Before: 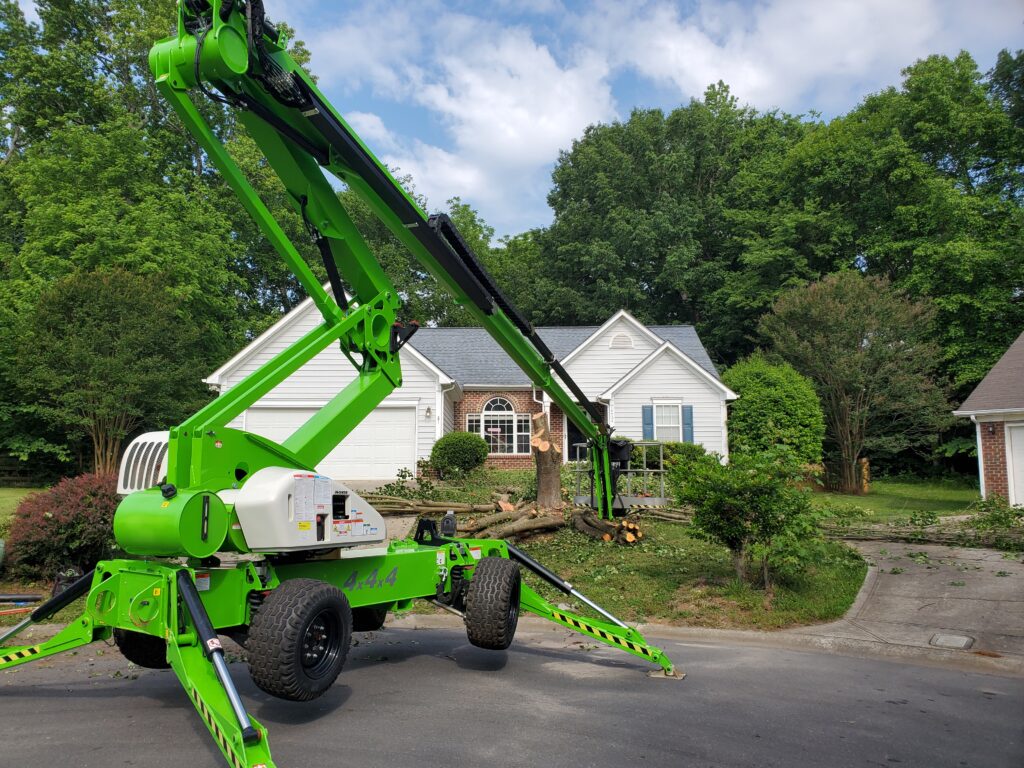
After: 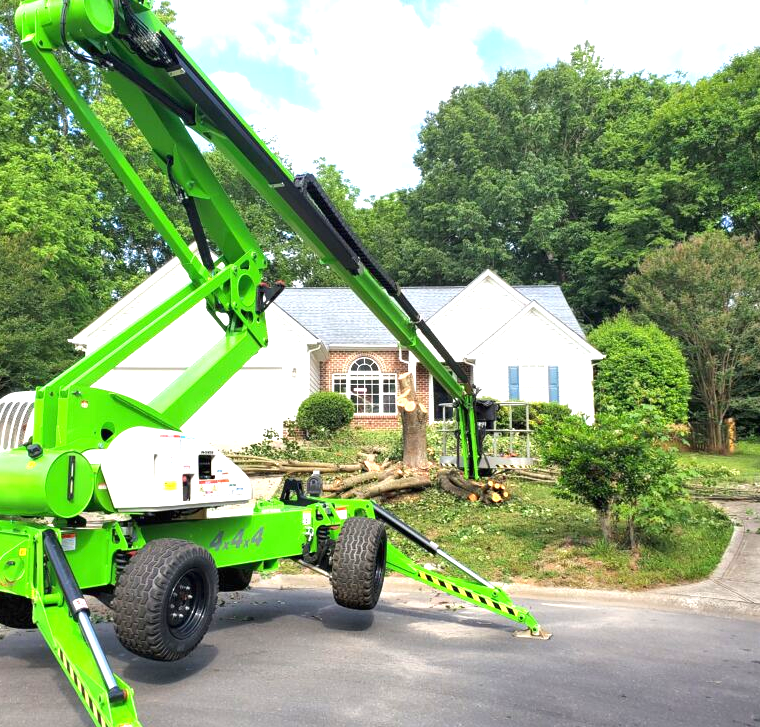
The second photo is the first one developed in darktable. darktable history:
crop and rotate: left 13.15%, top 5.251%, right 12.609%
exposure: black level correction 0, exposure 1.388 EV, compensate exposure bias true, compensate highlight preservation false
